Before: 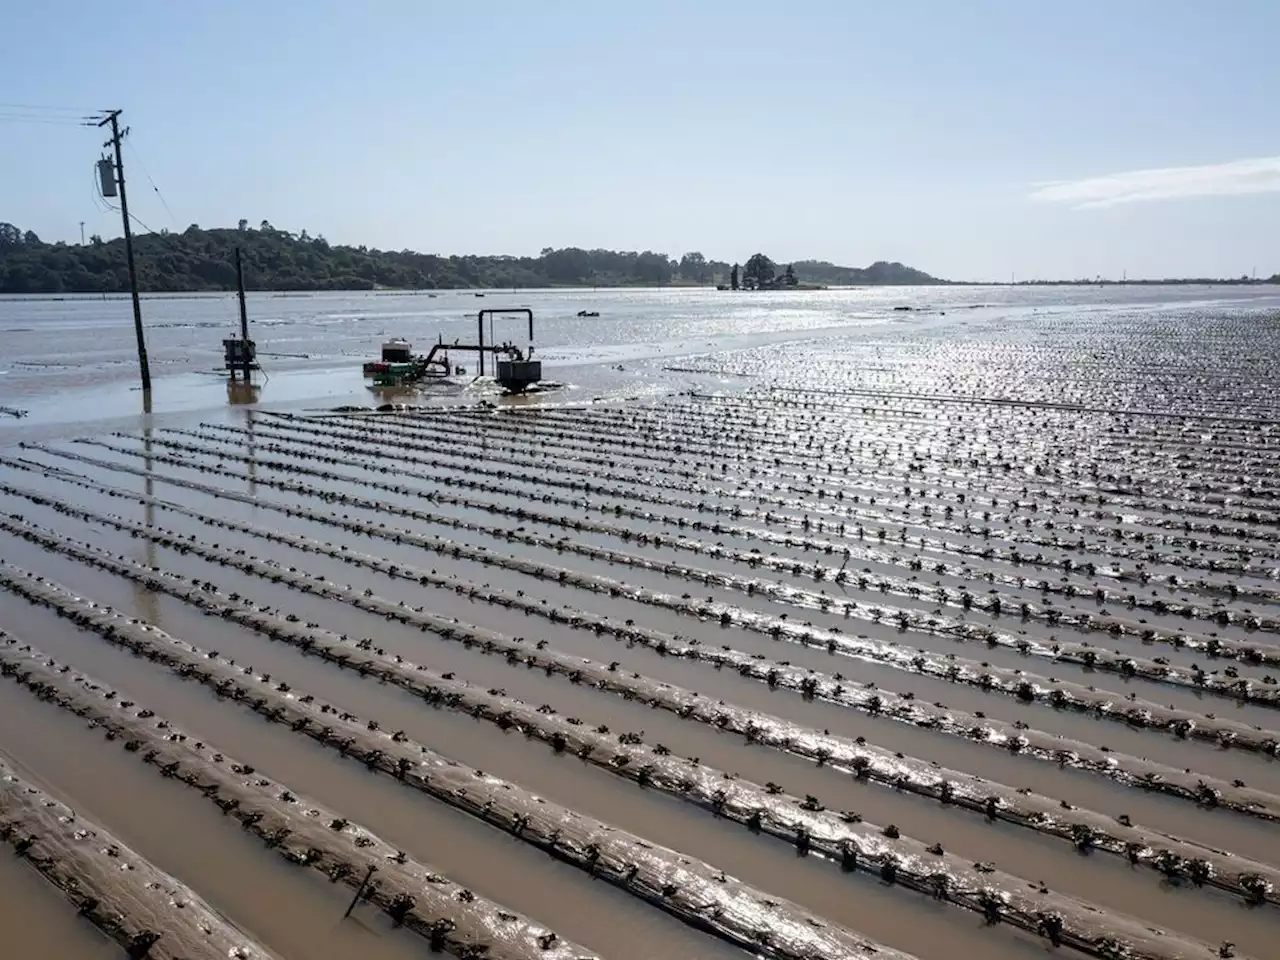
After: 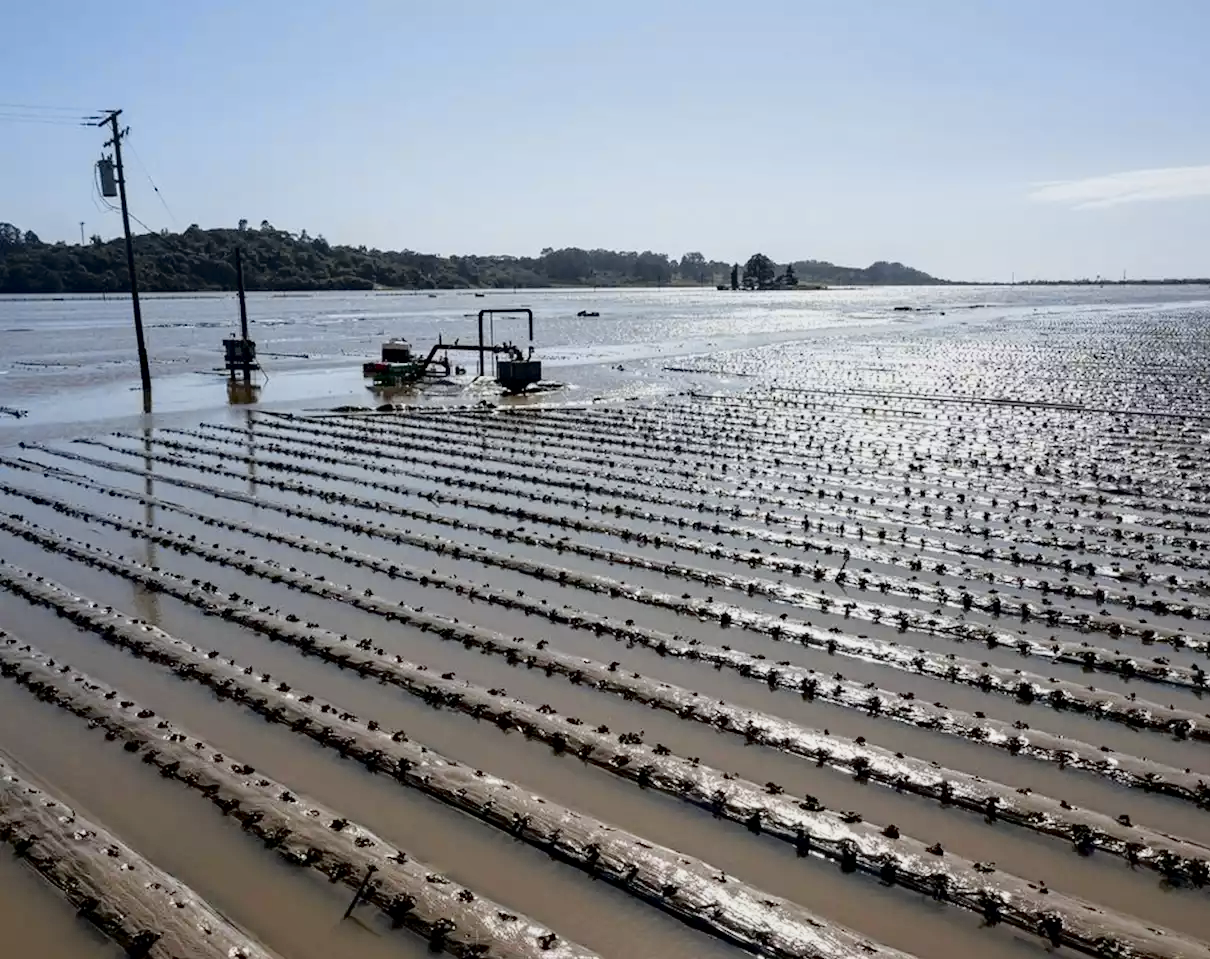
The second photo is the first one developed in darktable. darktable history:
local contrast: mode bilateral grid, contrast 25, coarseness 50, detail 123%, midtone range 0.2
crop and rotate: right 5.405%
tone curve: curves: ch0 [(0, 0.009) (0.105, 0.054) (0.195, 0.132) (0.289, 0.278) (0.384, 0.391) (0.513, 0.53) (0.66, 0.667) (0.895, 0.863) (1, 0.919)]; ch1 [(0, 0) (0.161, 0.092) (0.35, 0.33) (0.403, 0.395) (0.456, 0.469) (0.502, 0.499) (0.519, 0.514) (0.576, 0.584) (0.642, 0.658) (0.701, 0.742) (1, 0.942)]; ch2 [(0, 0) (0.371, 0.362) (0.437, 0.437) (0.501, 0.5) (0.53, 0.528) (0.569, 0.564) (0.619, 0.58) (0.883, 0.752) (1, 0.929)], color space Lab, independent channels, preserve colors none
haze removal: compatibility mode true, adaptive false
